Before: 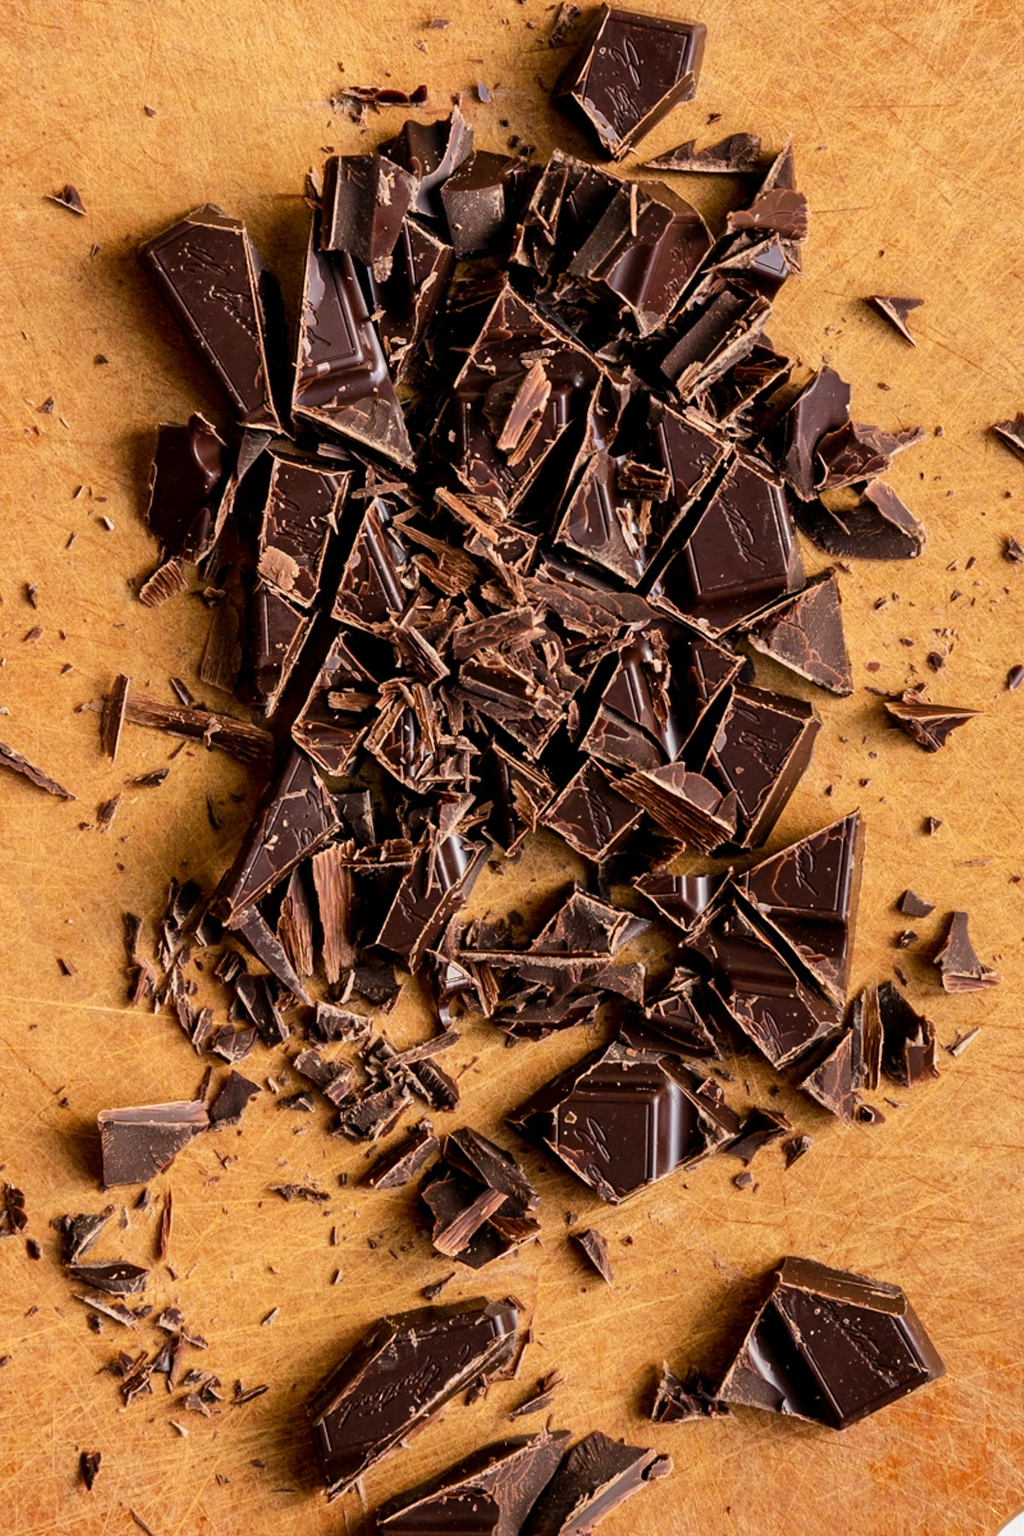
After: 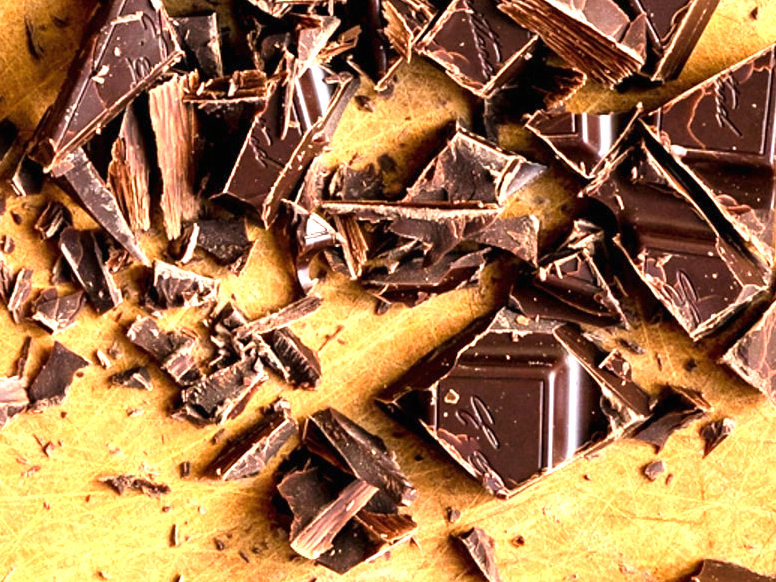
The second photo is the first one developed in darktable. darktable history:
exposure: black level correction 0, exposure 1.367 EV, compensate highlight preservation false
crop: left 18.106%, top 50.762%, right 17.183%, bottom 16.856%
